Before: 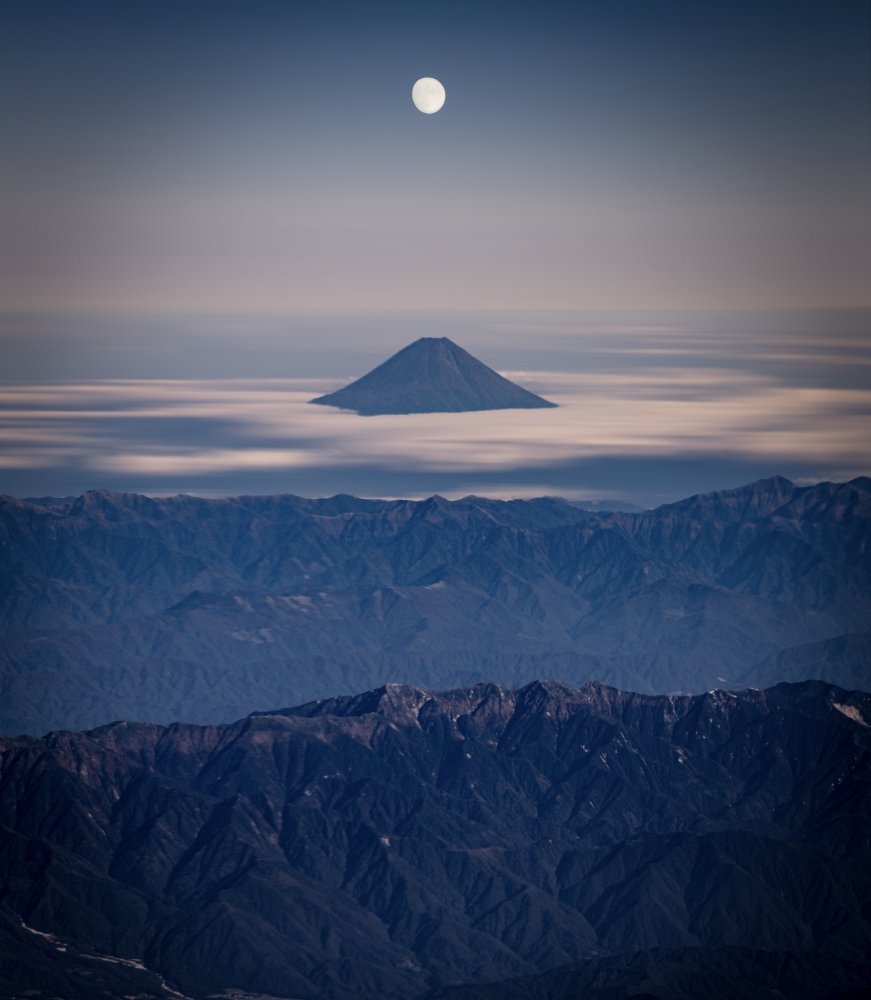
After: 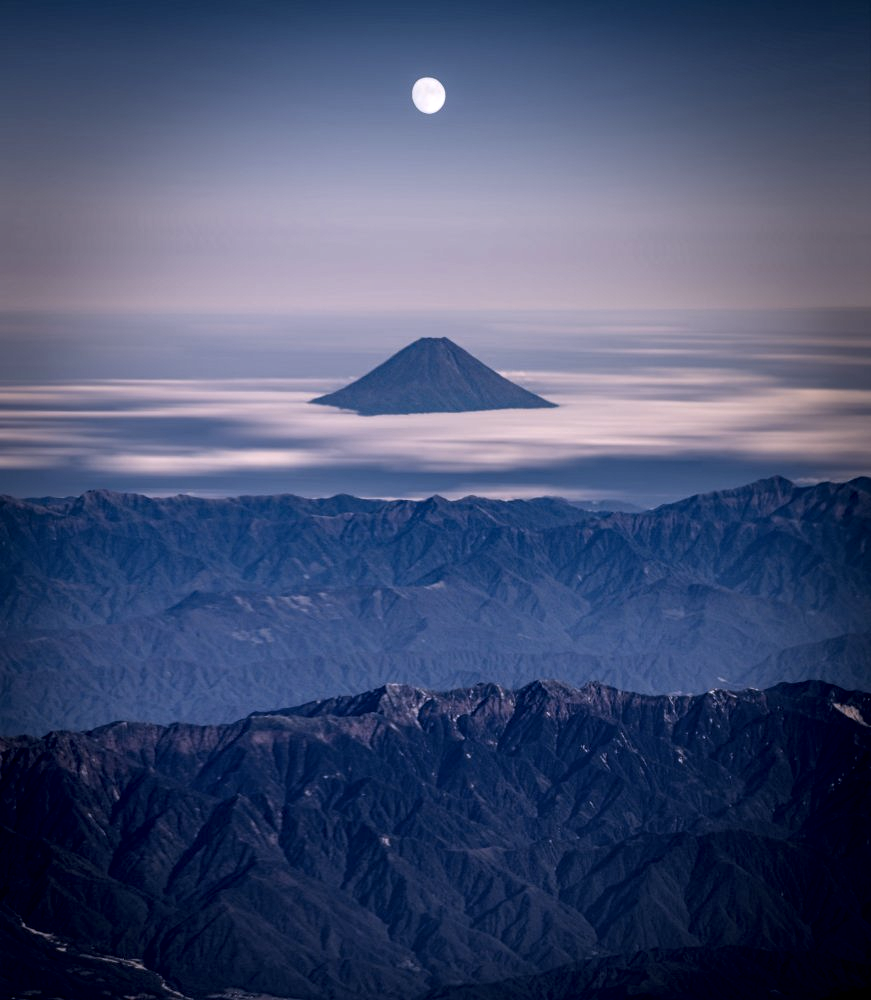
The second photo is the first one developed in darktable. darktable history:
local contrast: highlights 25%, detail 150%
white balance: red 1.004, blue 1.096
